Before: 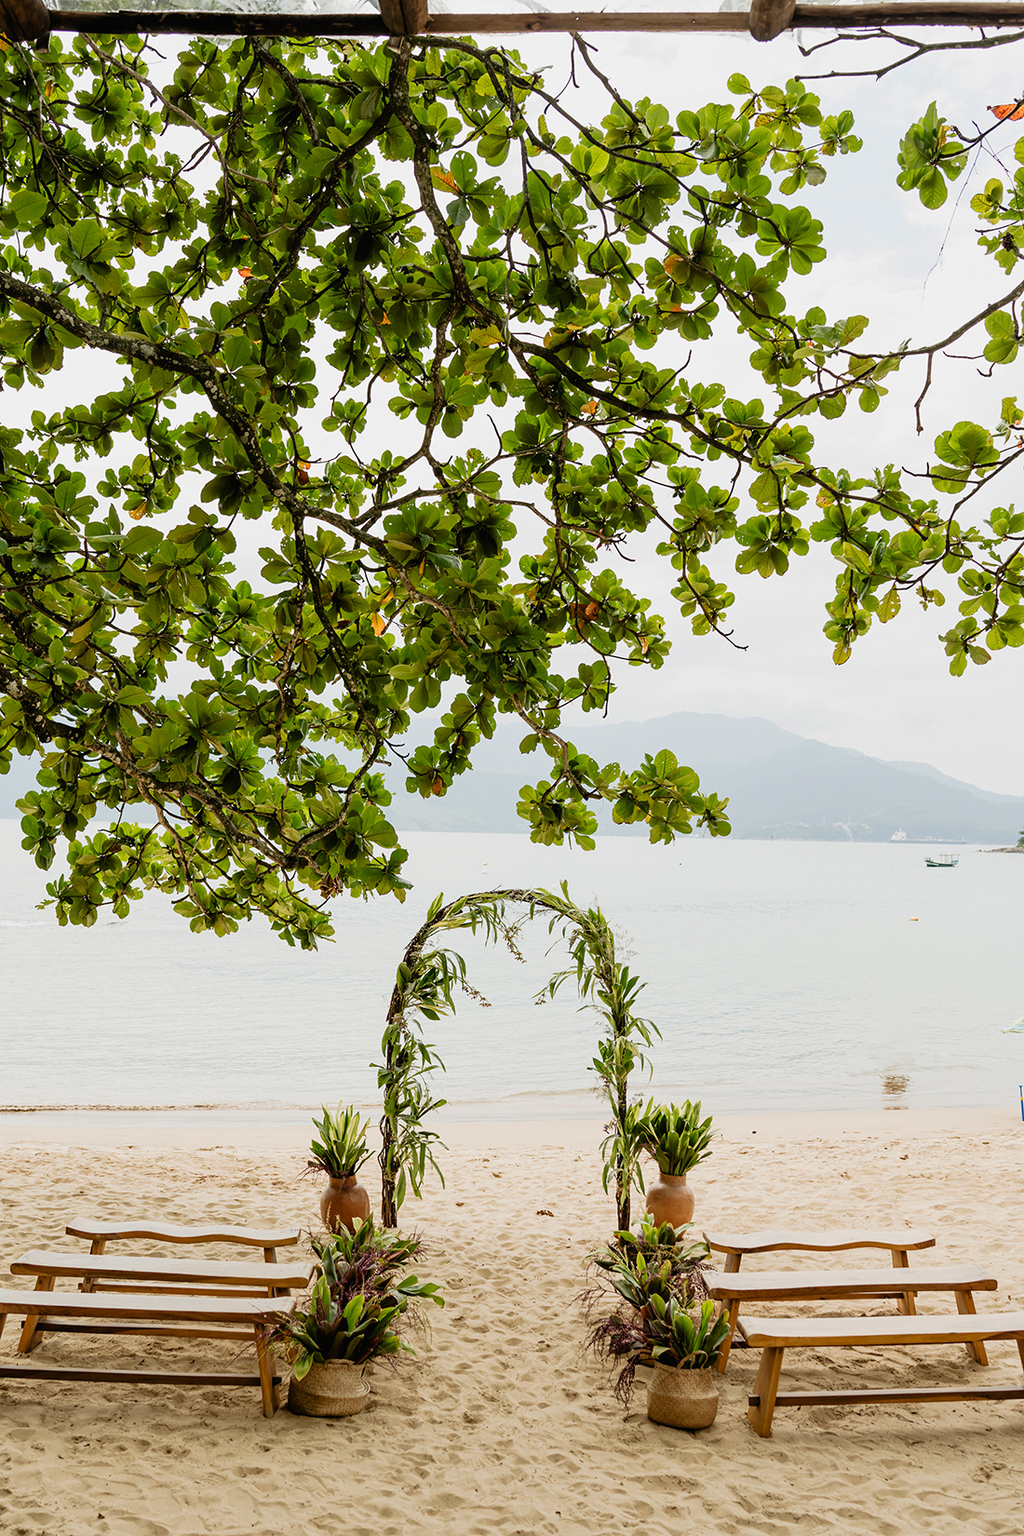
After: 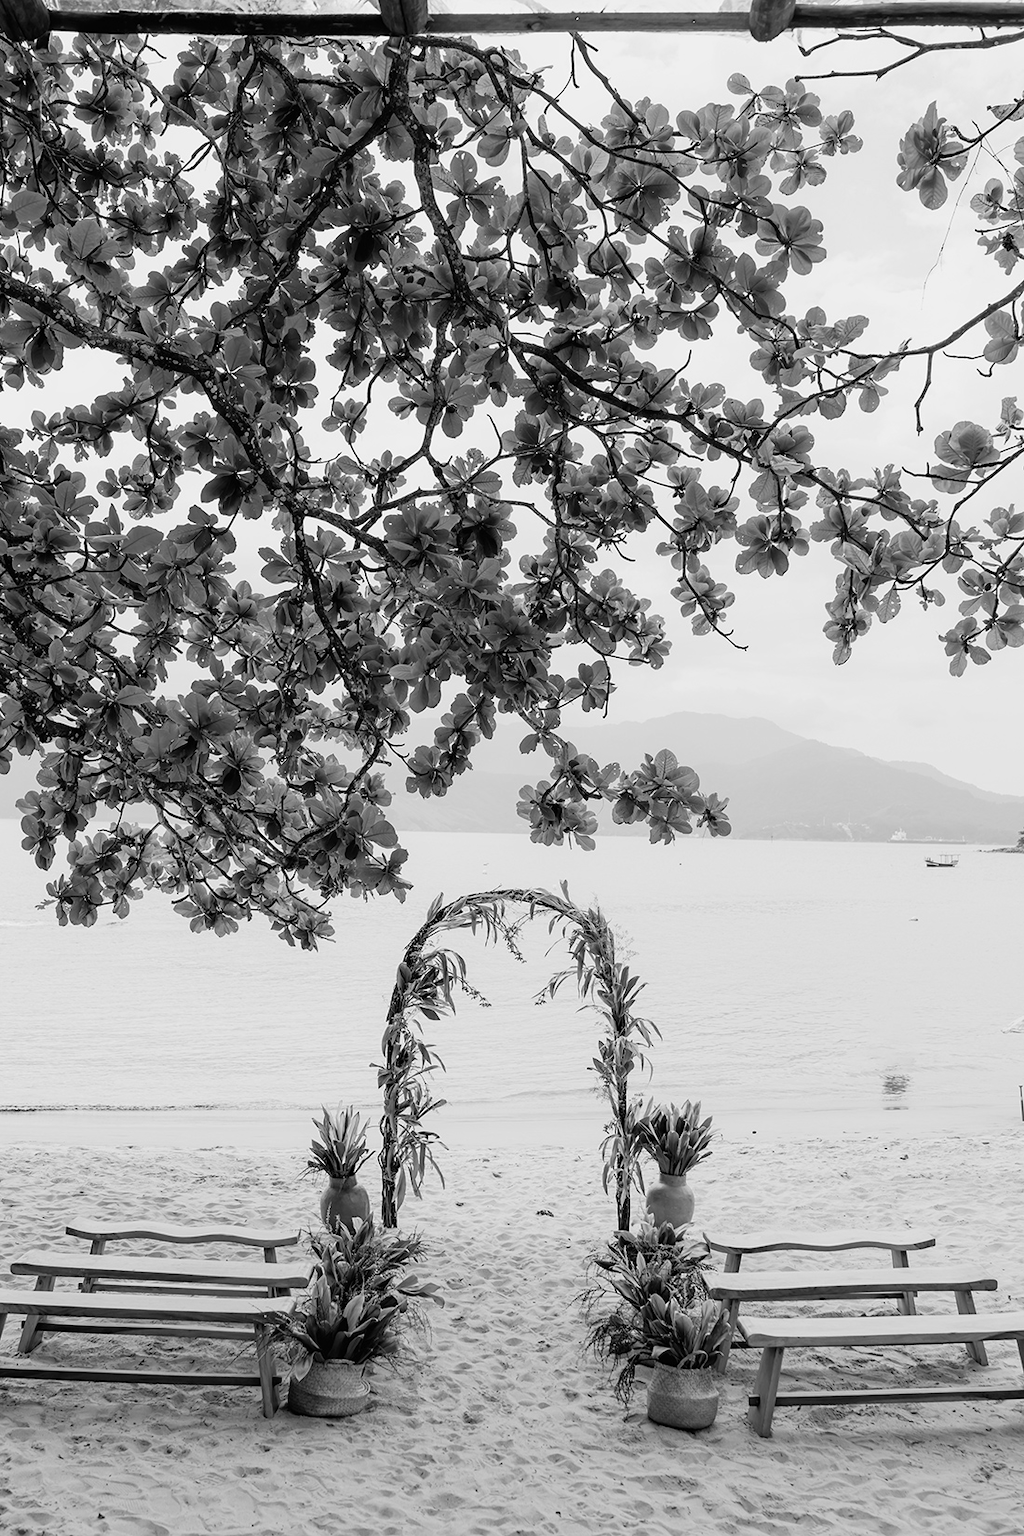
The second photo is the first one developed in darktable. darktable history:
color balance rgb: perceptual saturation grading › global saturation 30%, global vibrance 20%
monochrome: on, module defaults
